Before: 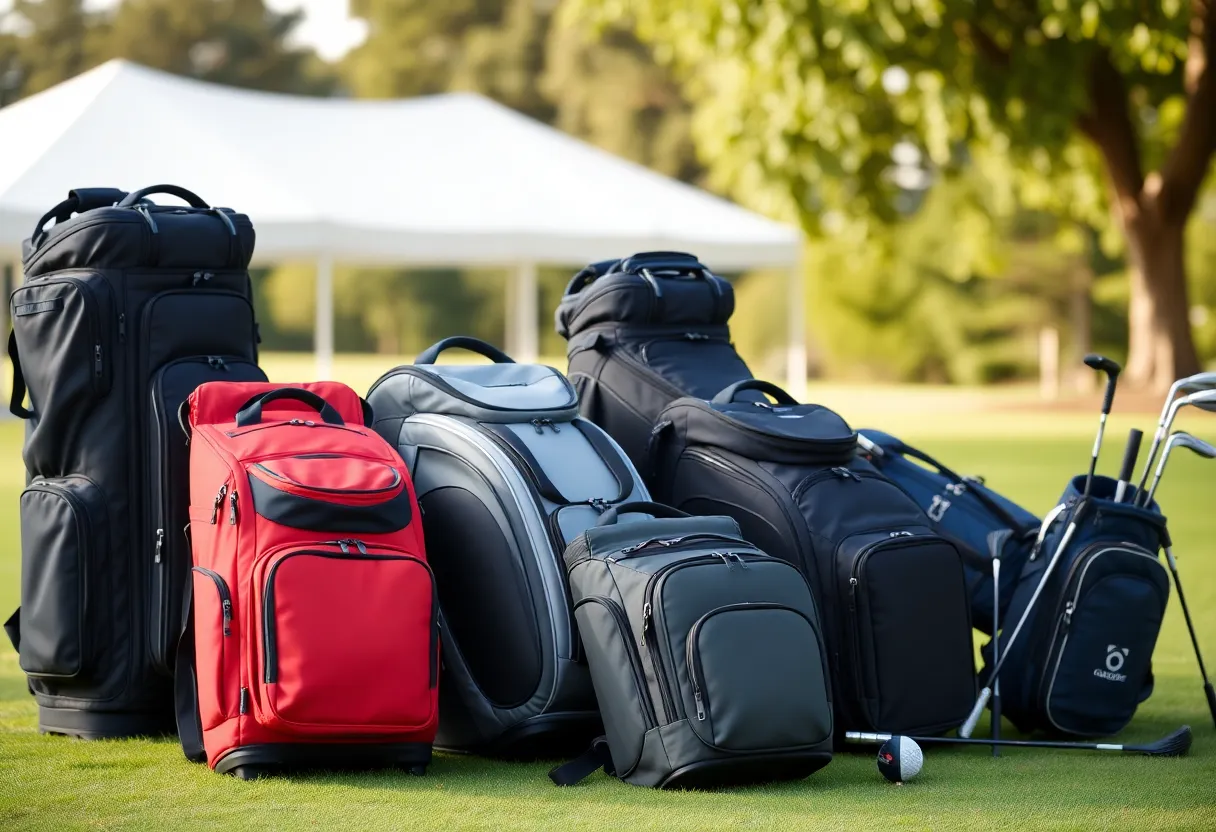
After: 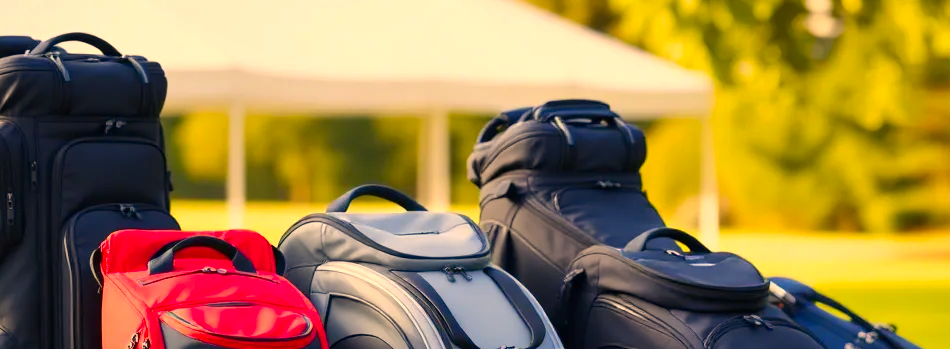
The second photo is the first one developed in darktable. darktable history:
color correction: highlights a* 14.94, highlights b* 32.33
crop: left 7.296%, top 18.367%, right 14.51%, bottom 39.675%
tone equalizer: edges refinement/feathering 500, mask exposure compensation -1.57 EV, preserve details no
contrast brightness saturation: saturation 0.484
shadows and highlights: shadows 32.25, highlights -32.7, soften with gaussian
